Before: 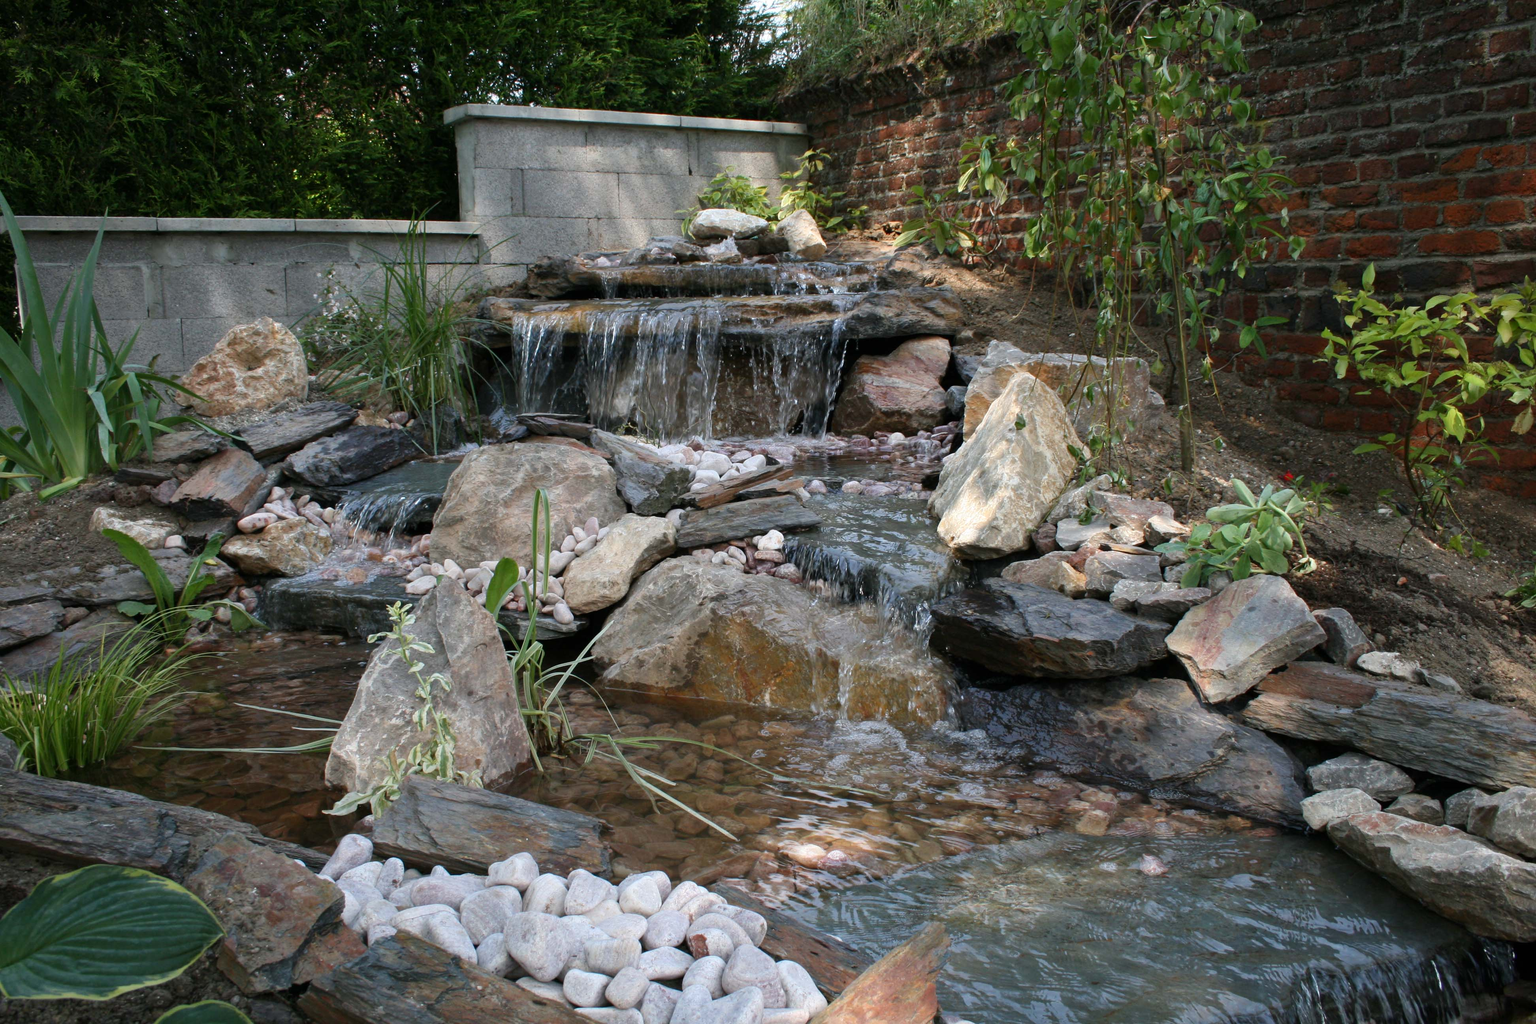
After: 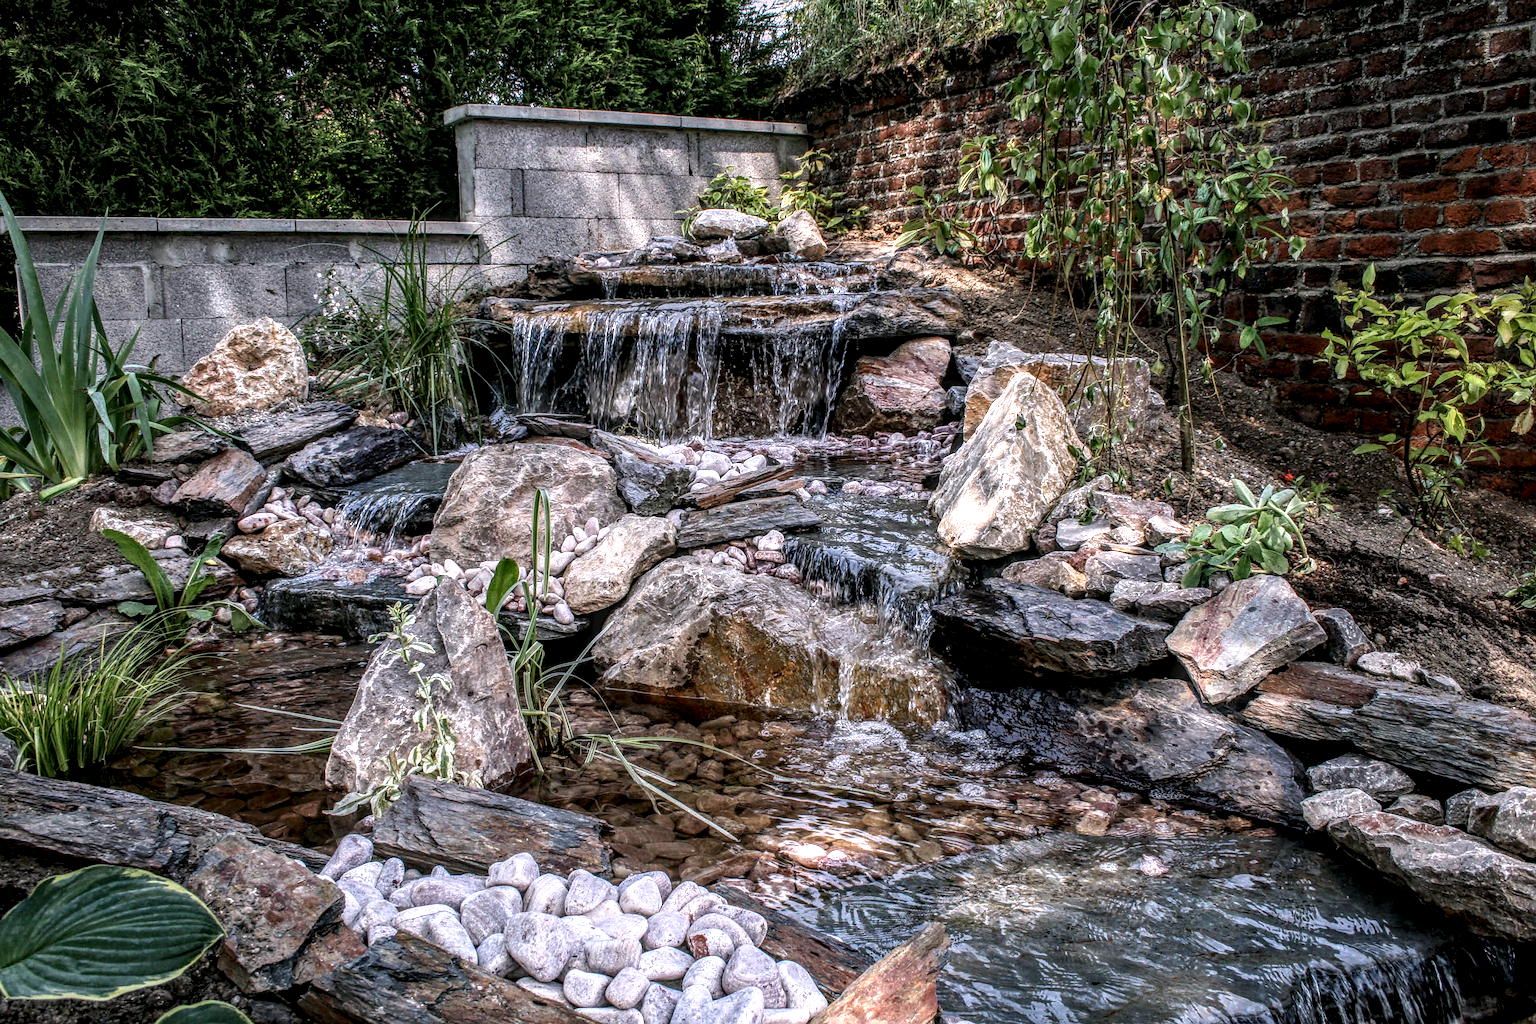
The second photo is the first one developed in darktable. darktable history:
sharpen: on, module defaults
local contrast: highlights 0%, shadows 0%, detail 300%, midtone range 0.3
white balance: red 1.05, blue 1.072
